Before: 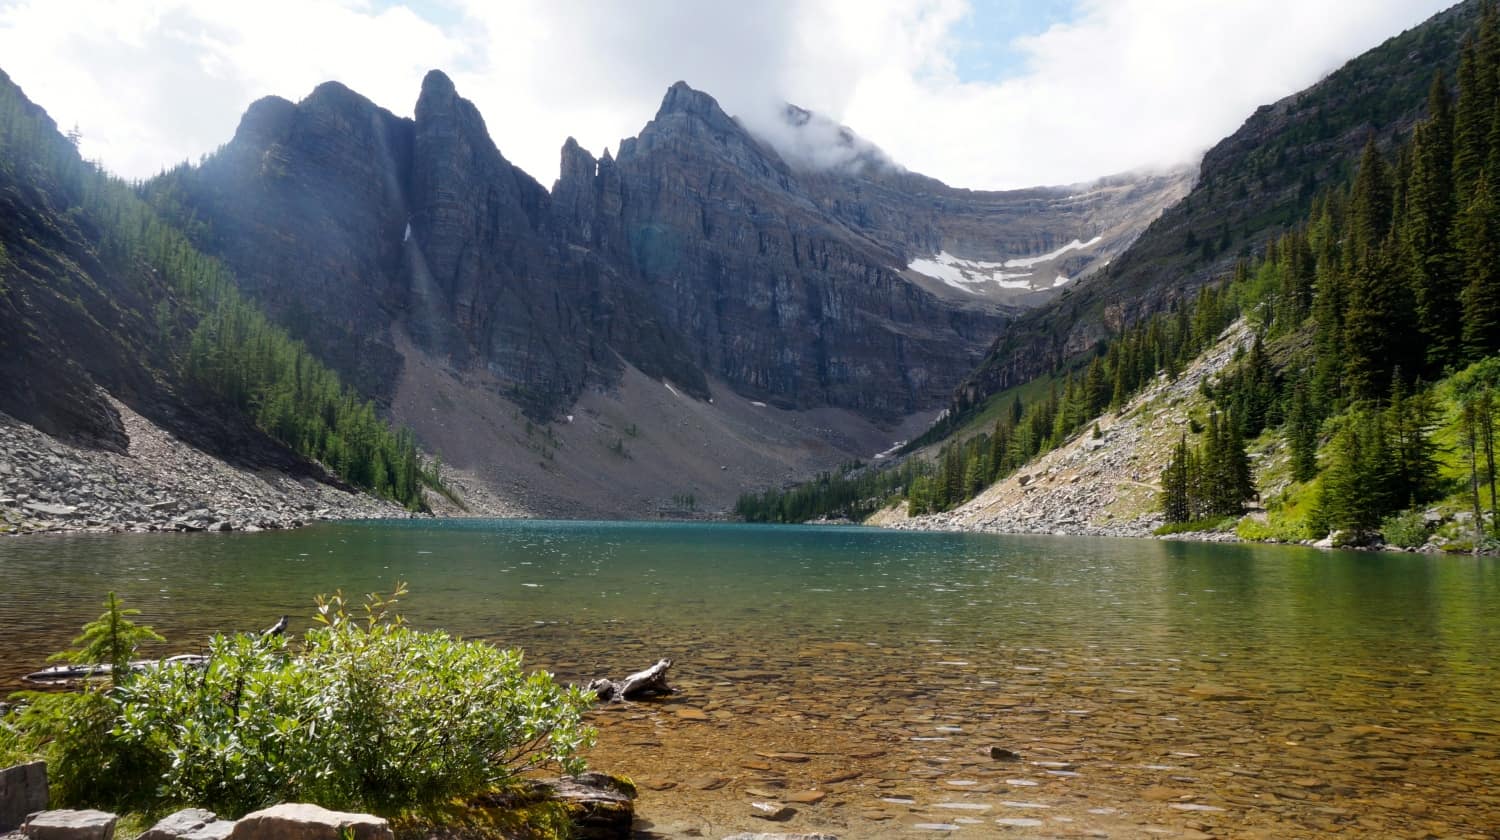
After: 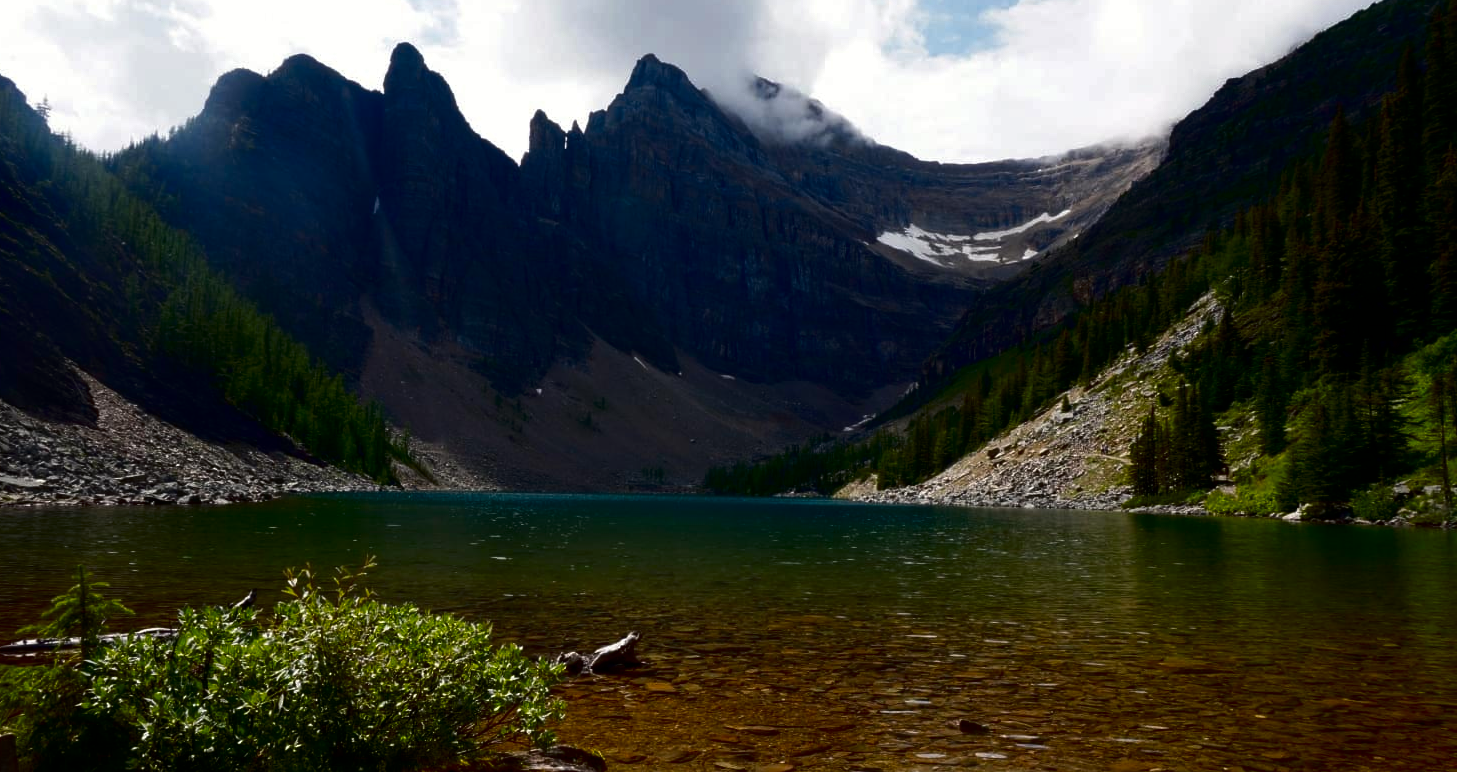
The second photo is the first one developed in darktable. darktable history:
contrast brightness saturation: contrast 0.086, brightness -0.61, saturation 0.166
crop: left 2.102%, top 3.264%, right 0.759%, bottom 4.819%
